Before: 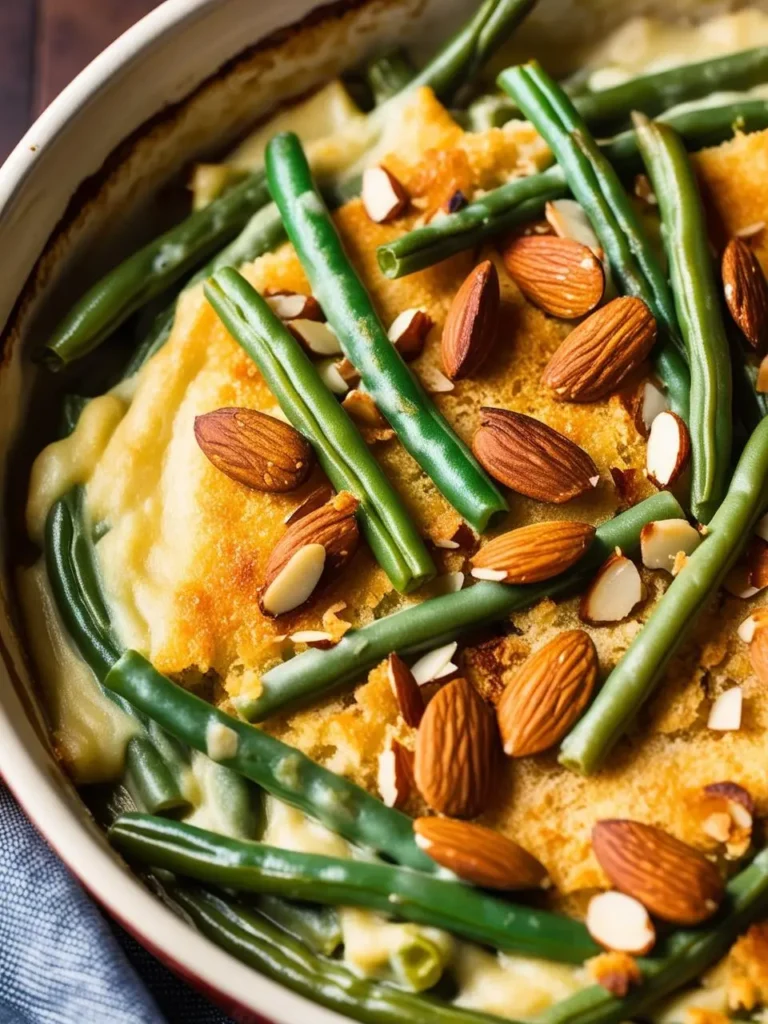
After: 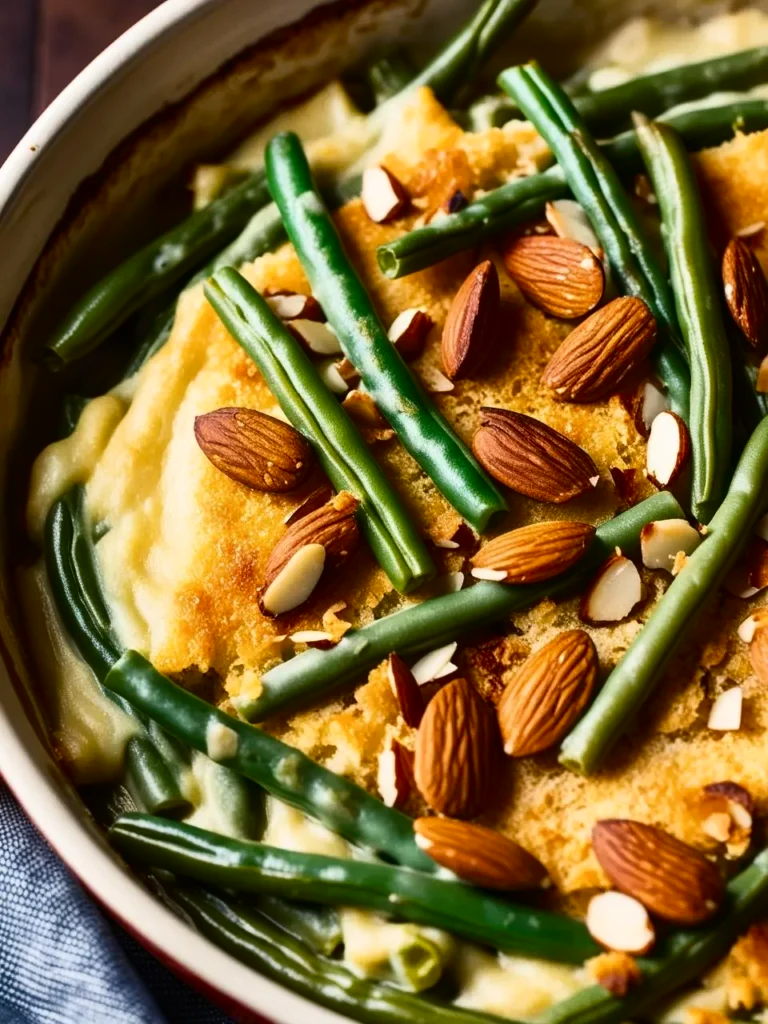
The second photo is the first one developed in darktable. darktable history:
tone curve: curves: ch0 [(0, 0) (0.003, 0.004) (0.011, 0.009) (0.025, 0.017) (0.044, 0.029) (0.069, 0.04) (0.1, 0.051) (0.136, 0.07) (0.177, 0.095) (0.224, 0.131) (0.277, 0.179) (0.335, 0.237) (0.399, 0.302) (0.468, 0.386) (0.543, 0.471) (0.623, 0.576) (0.709, 0.699) (0.801, 0.817) (0.898, 0.917) (1, 1)], color space Lab, independent channels, preserve colors none
